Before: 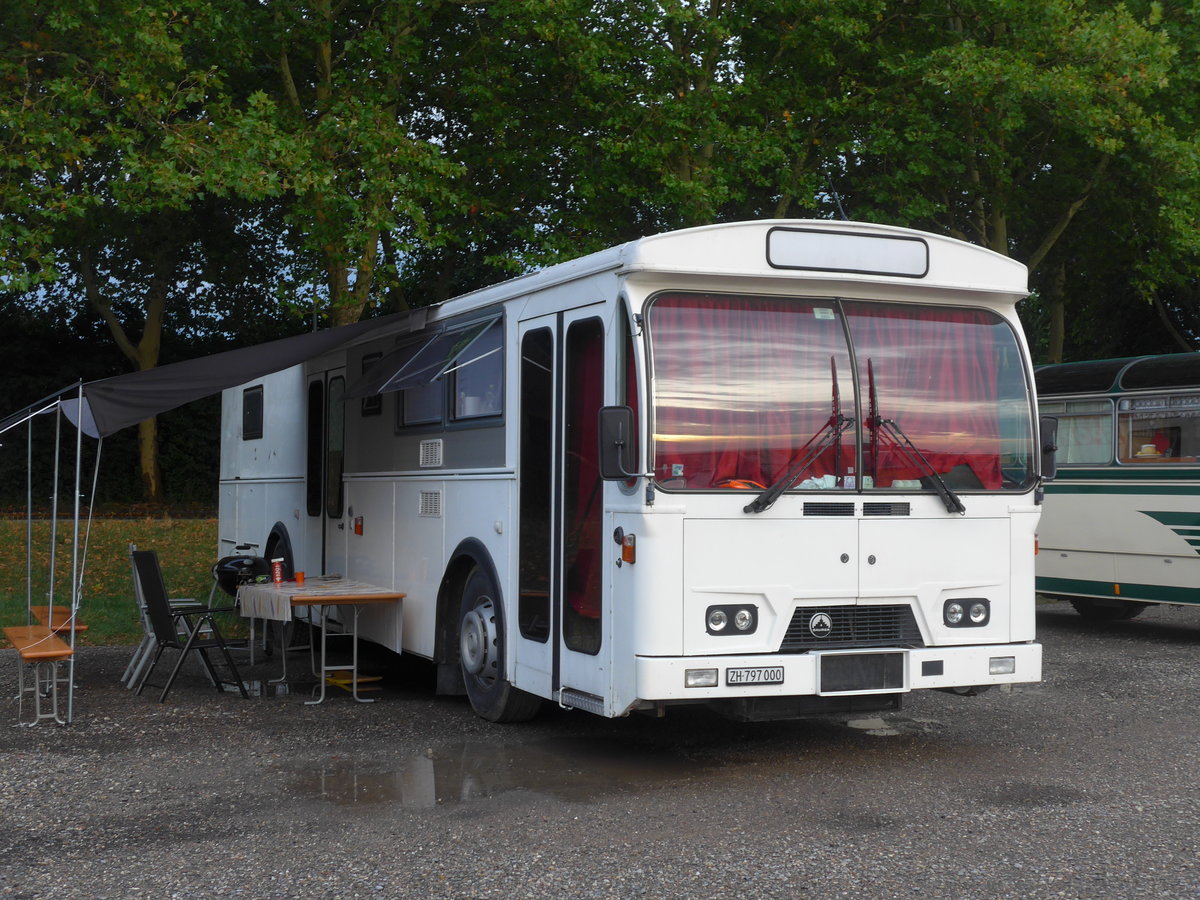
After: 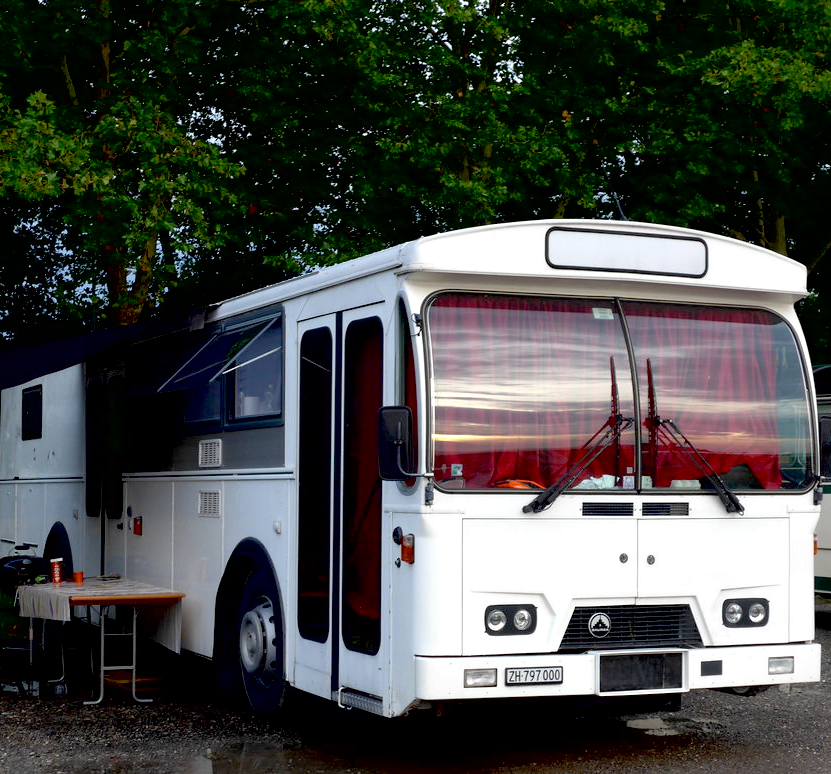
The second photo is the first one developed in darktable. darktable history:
crop: left 18.479%, right 12.2%, bottom 13.971%
exposure: black level correction 0.031, exposure 0.304 EV, compensate highlight preservation false
contrast brightness saturation: saturation -0.1
